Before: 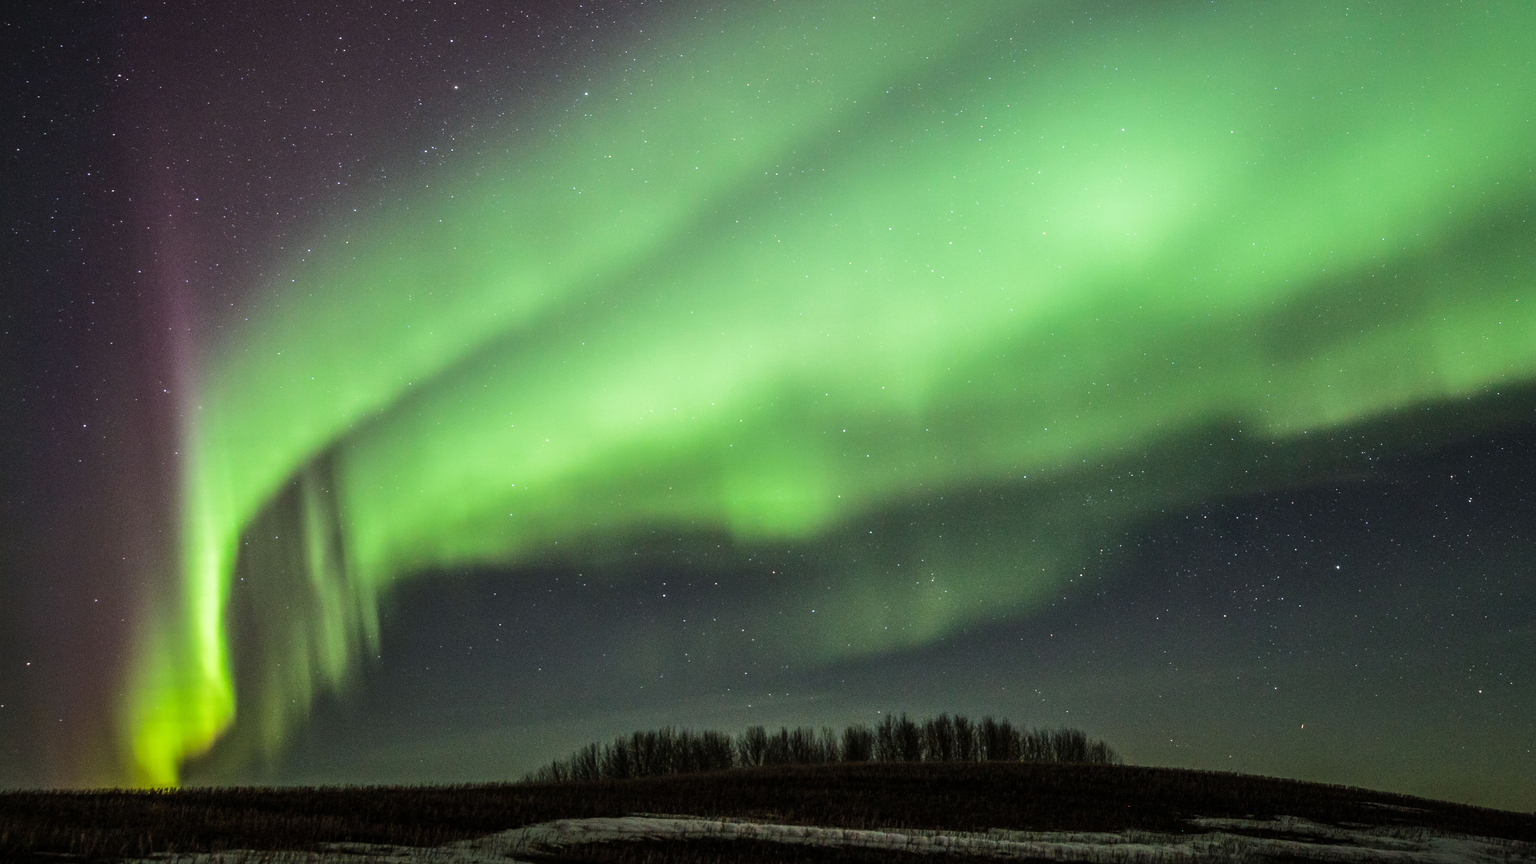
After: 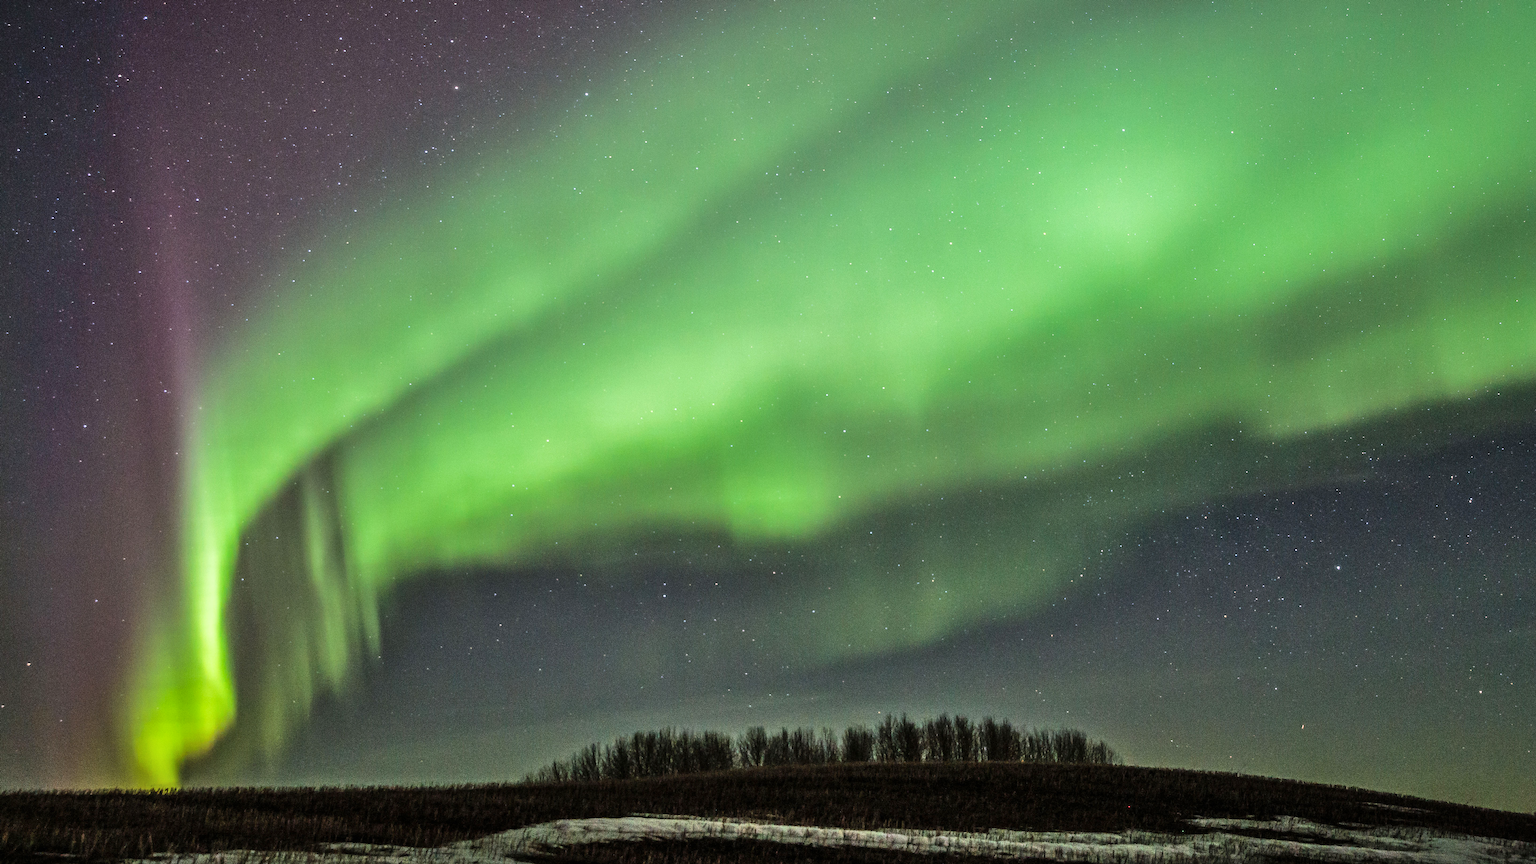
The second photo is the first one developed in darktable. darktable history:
shadows and highlights: white point adjustment 1, soften with gaussian
